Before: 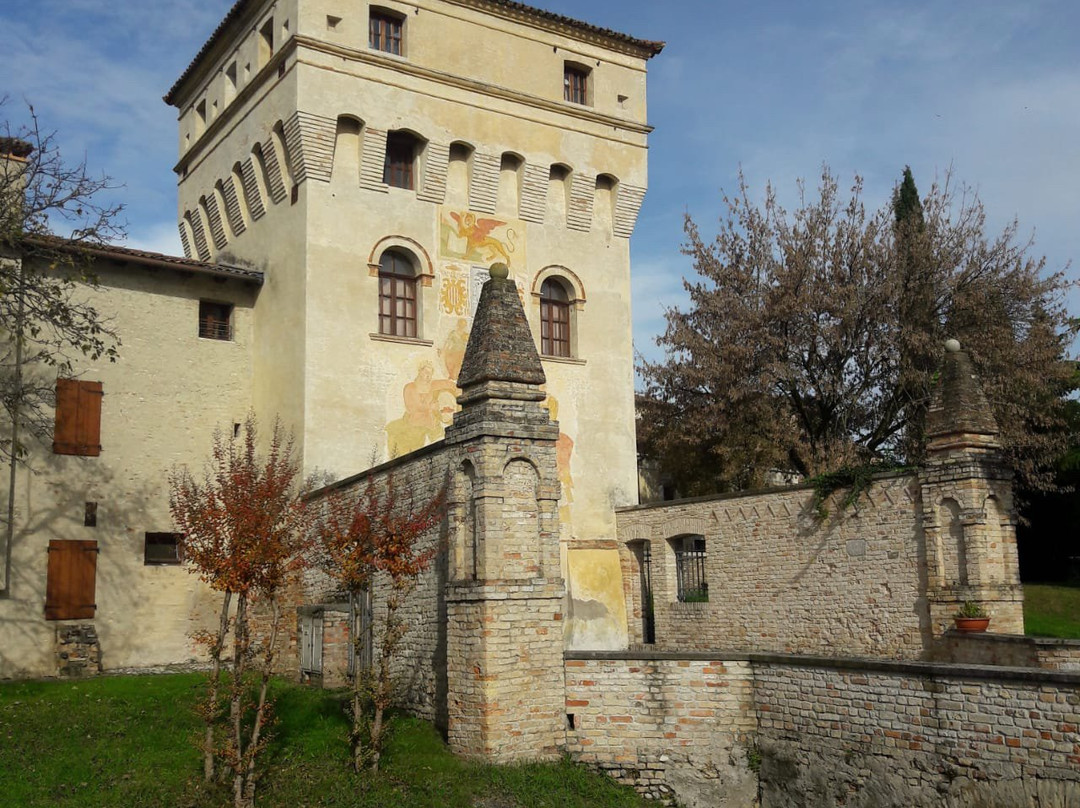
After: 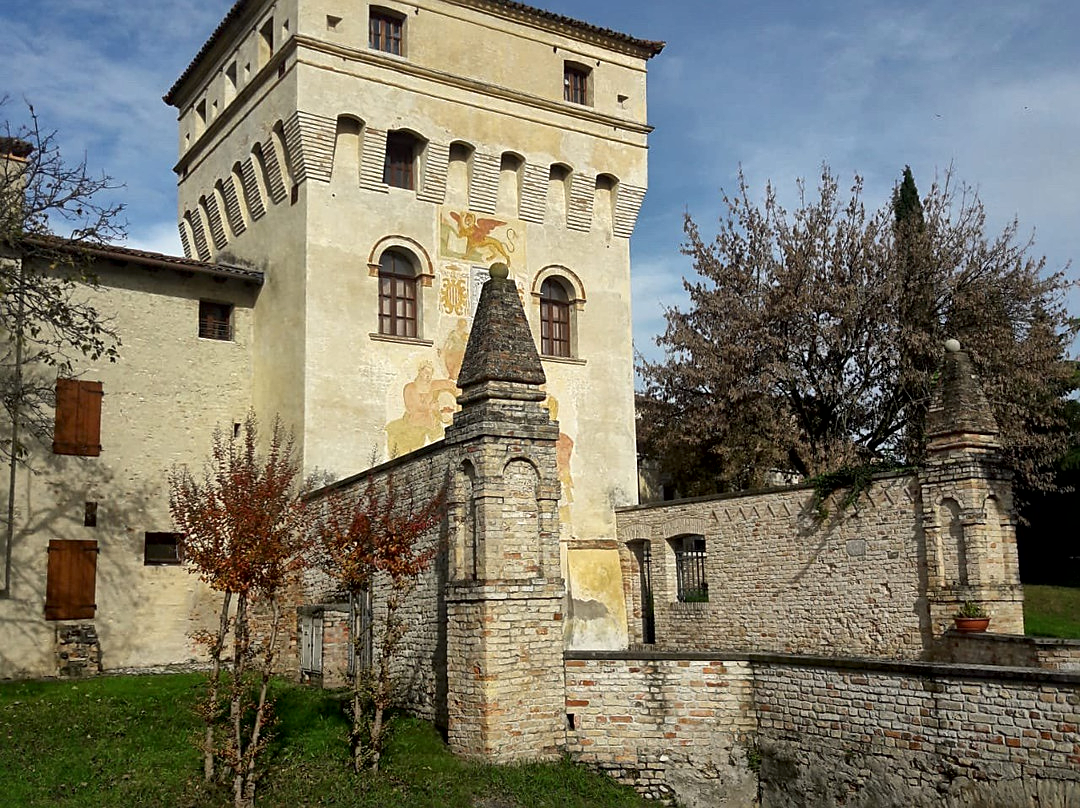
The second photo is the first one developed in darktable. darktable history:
local contrast: mode bilateral grid, contrast 19, coarseness 50, detail 172%, midtone range 0.2
sharpen: on, module defaults
